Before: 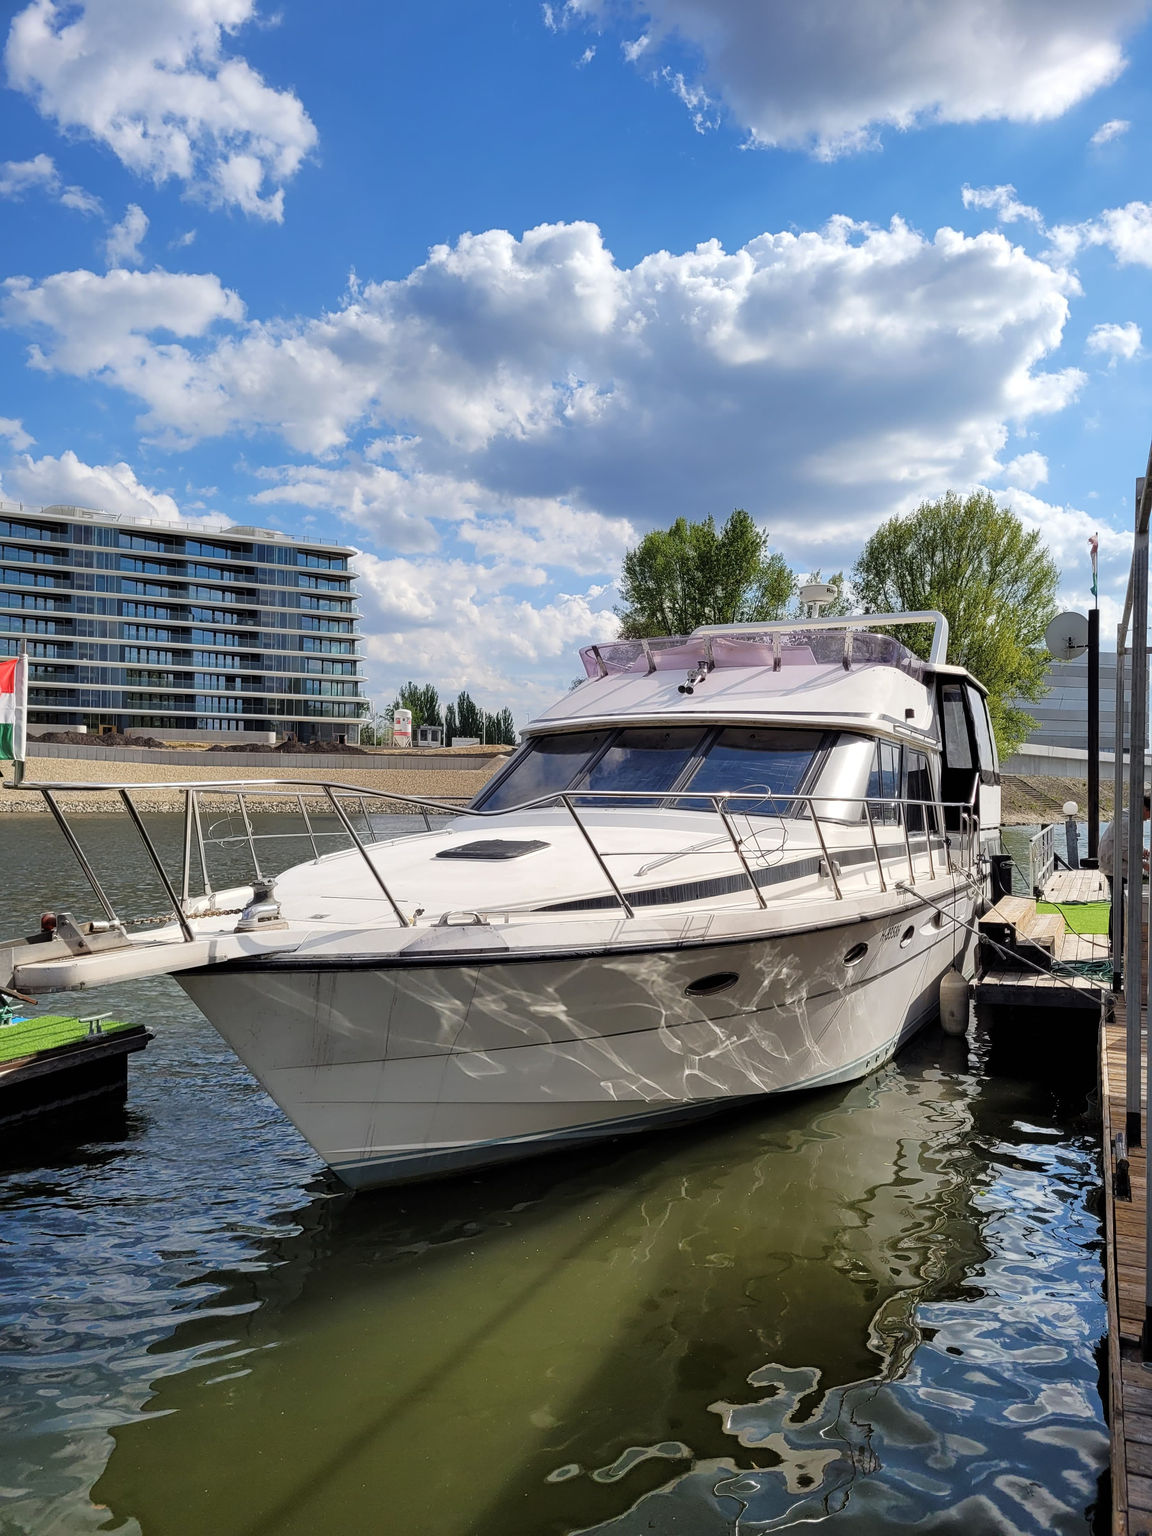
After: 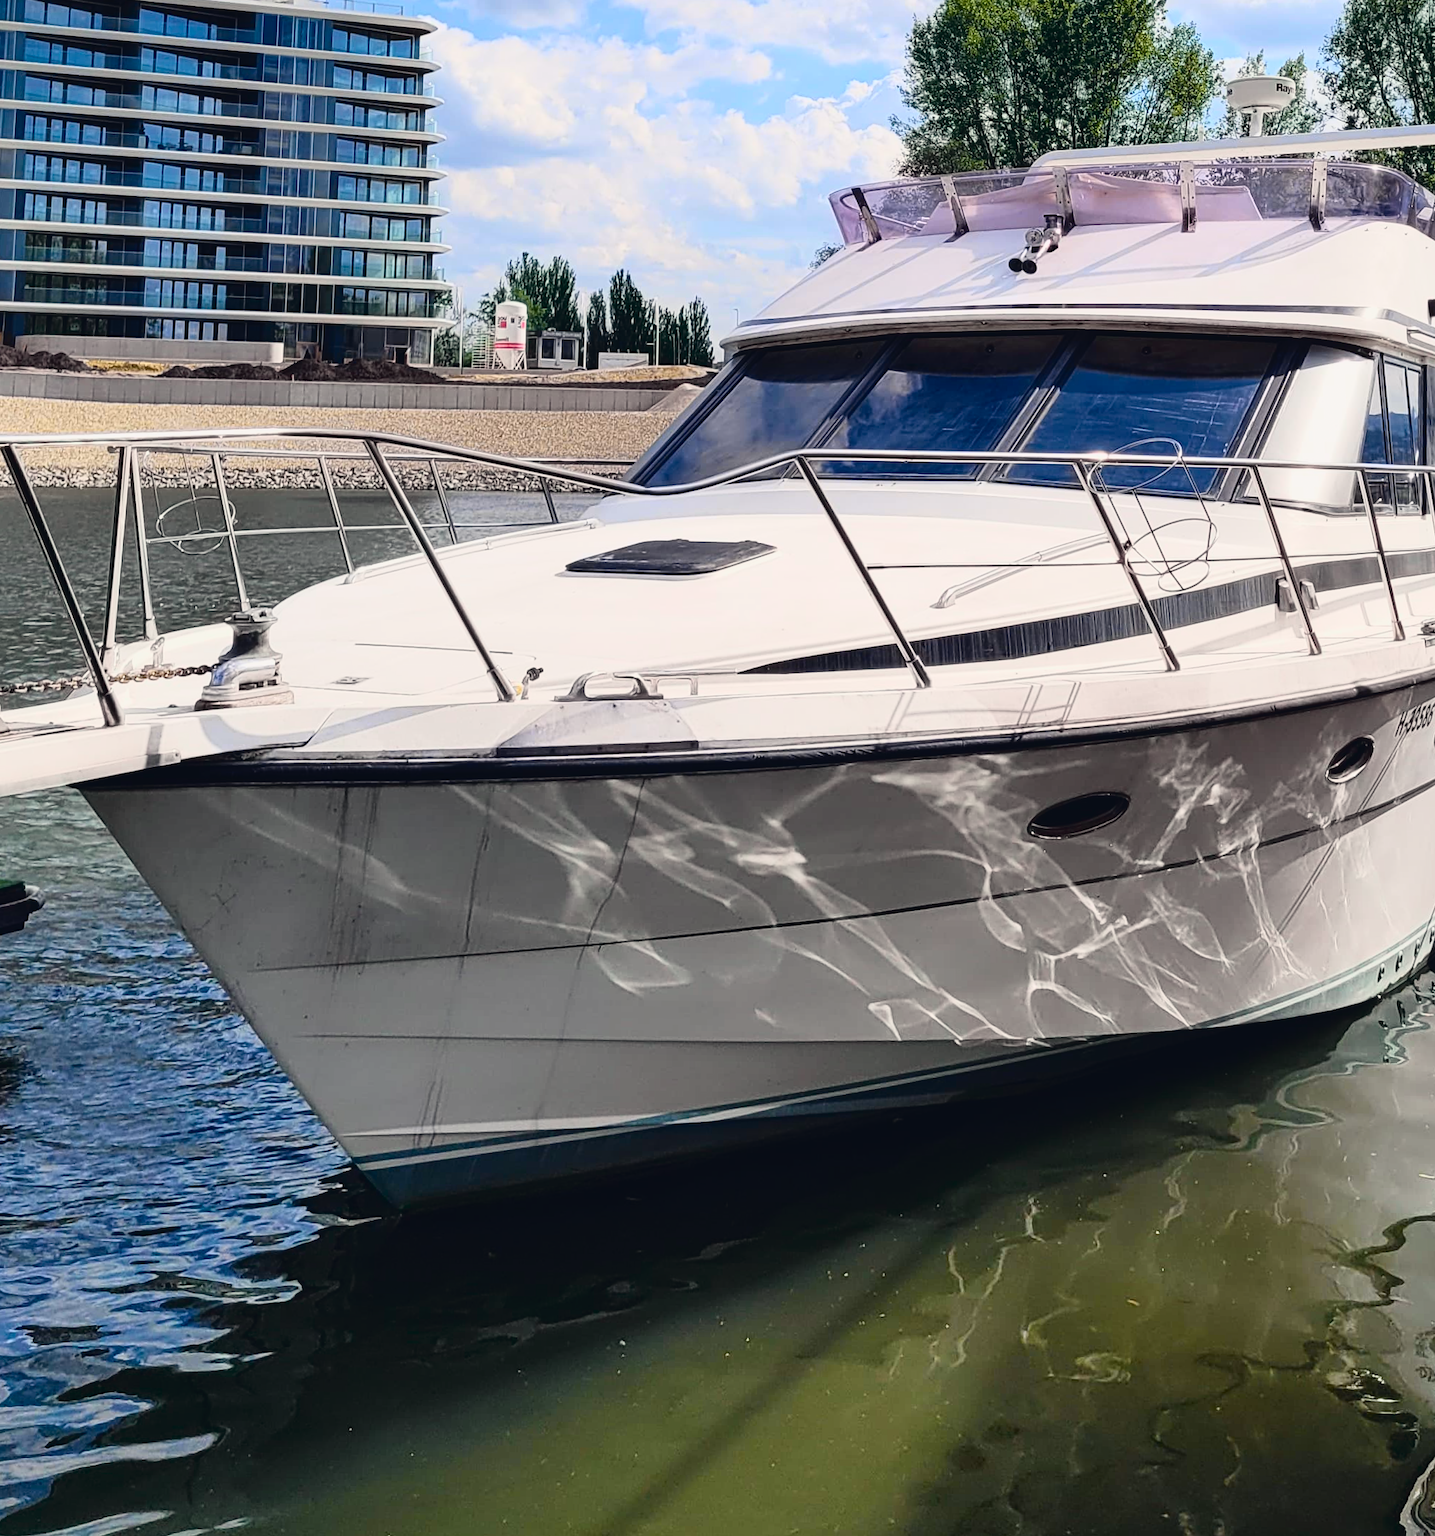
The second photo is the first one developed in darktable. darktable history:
tone curve: curves: ch0 [(0, 0.031) (0.139, 0.084) (0.311, 0.278) (0.495, 0.544) (0.718, 0.816) (0.841, 0.909) (1, 0.967)]; ch1 [(0, 0) (0.272, 0.249) (0.388, 0.385) (0.469, 0.456) (0.495, 0.497) (0.538, 0.545) (0.578, 0.595) (0.707, 0.778) (1, 1)]; ch2 [(0, 0) (0.125, 0.089) (0.353, 0.329) (0.443, 0.408) (0.502, 0.499) (0.557, 0.531) (0.608, 0.631) (1, 1)], color space Lab, independent channels, preserve colors none
rotate and perspective: rotation 0.128°, lens shift (vertical) -0.181, lens shift (horizontal) -0.044, shear 0.001, automatic cropping off
color correction: highlights a* 0.207, highlights b* 2.7, shadows a* -0.874, shadows b* -4.78
crop: left 13.312%, top 31.28%, right 24.627%, bottom 15.582%
